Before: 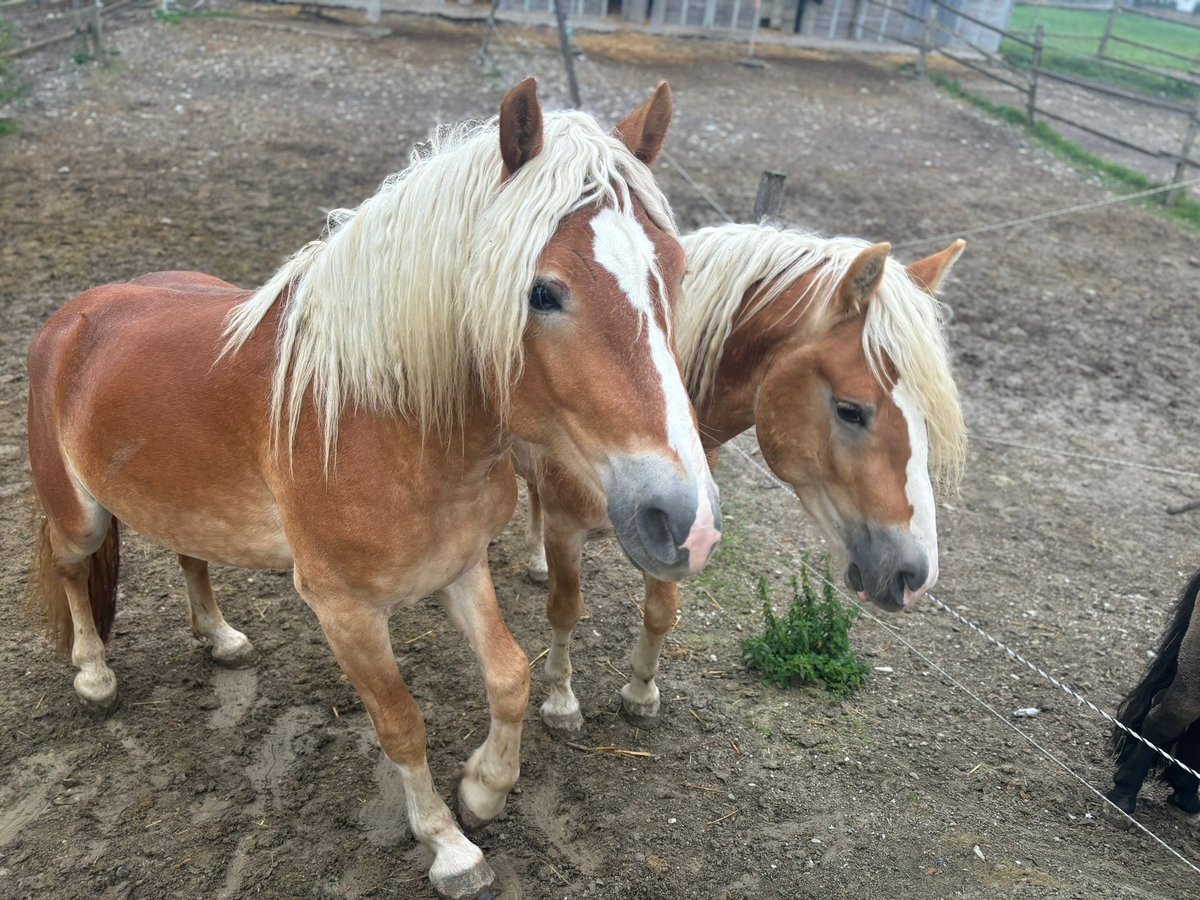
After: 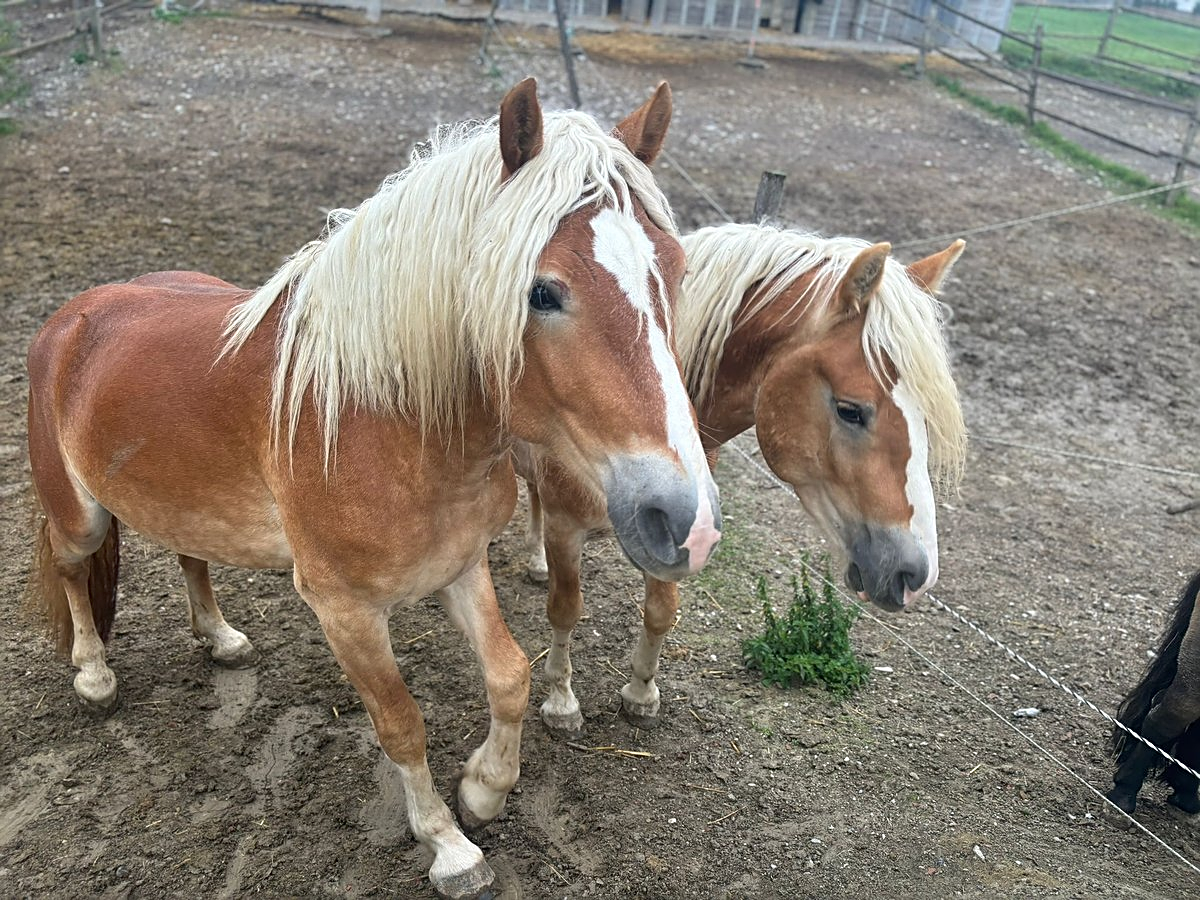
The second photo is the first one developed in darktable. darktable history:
contrast brightness saturation: contrast 0.073
sharpen: on, module defaults
